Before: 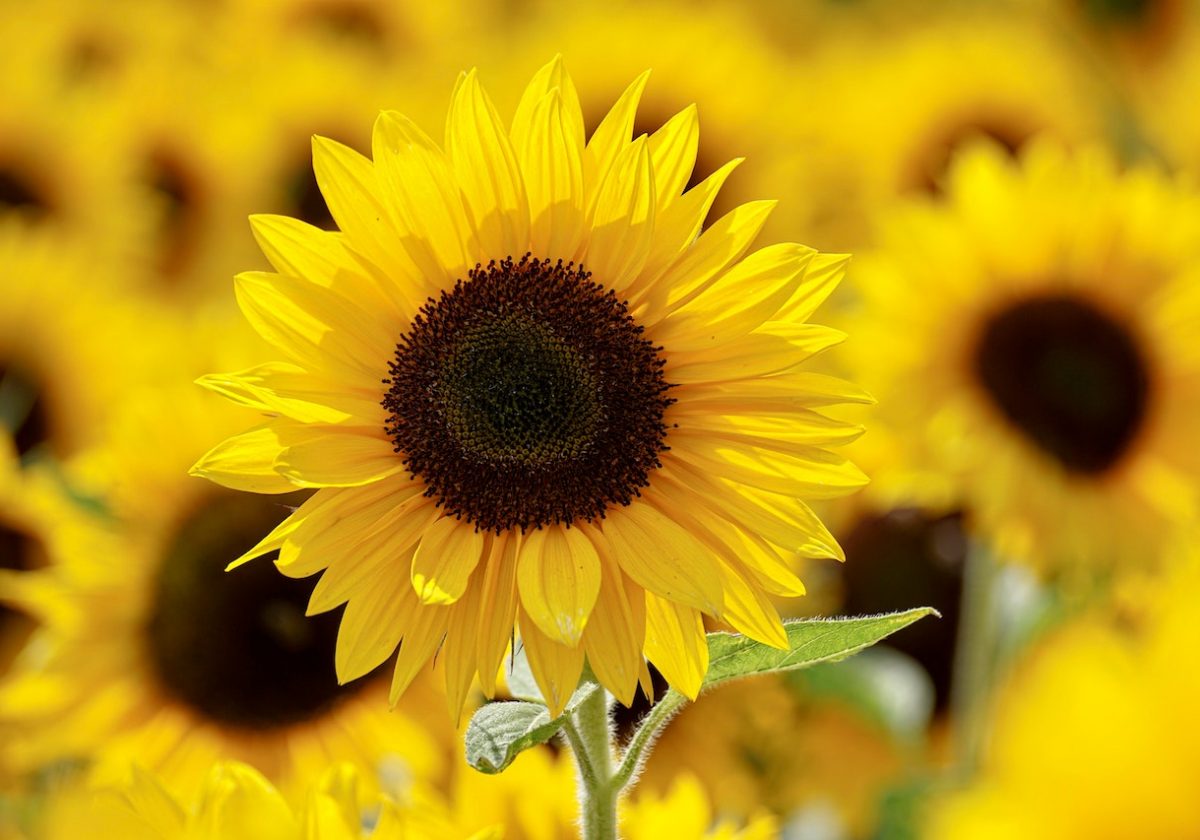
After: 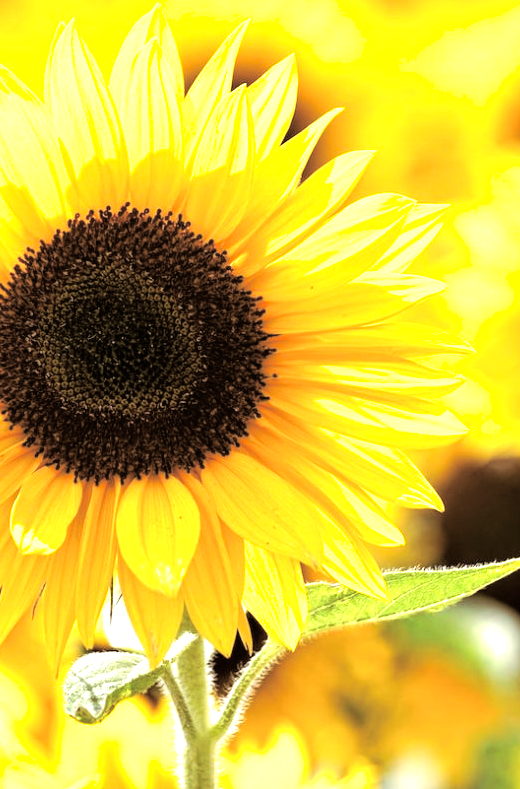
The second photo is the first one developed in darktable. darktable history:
split-toning: shadows › hue 32.4°, shadows › saturation 0.51, highlights › hue 180°, highlights › saturation 0, balance -60.17, compress 55.19%
crop: left 33.452%, top 6.025%, right 23.155%
rgb curve: curves: ch0 [(0, 0) (0.136, 0.078) (0.262, 0.245) (0.414, 0.42) (1, 1)], compensate middle gray true, preserve colors basic power
exposure: exposure 1.089 EV, compensate highlight preservation false
